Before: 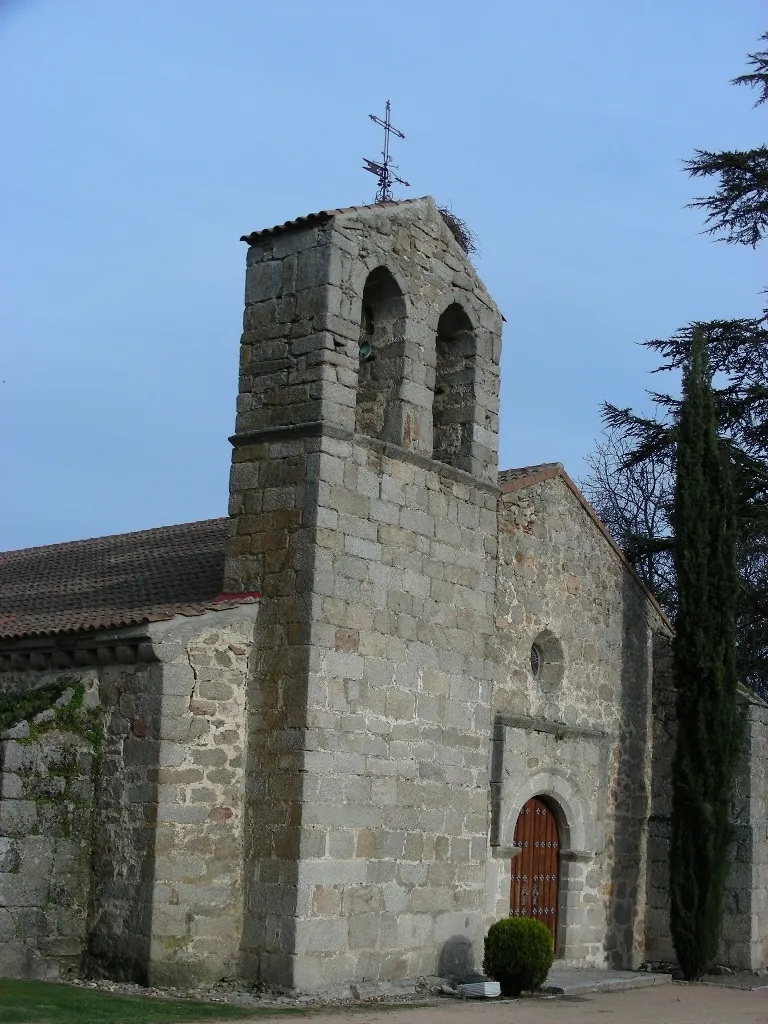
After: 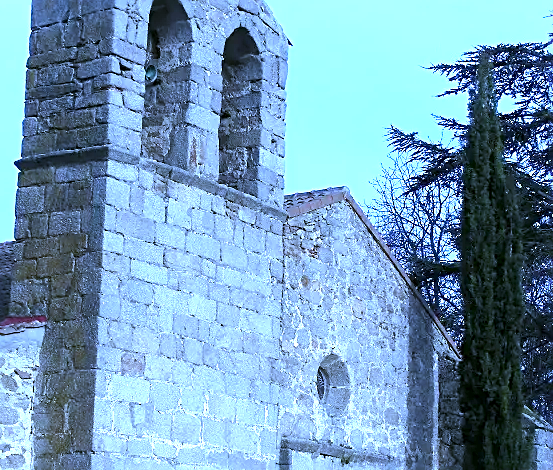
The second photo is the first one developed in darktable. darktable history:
exposure: black level correction 0.001, exposure 1.398 EV, compensate exposure bias true, compensate highlight preservation false
sharpen: on, module defaults
white balance: red 0.766, blue 1.537
crop and rotate: left 27.938%, top 27.046%, bottom 27.046%
